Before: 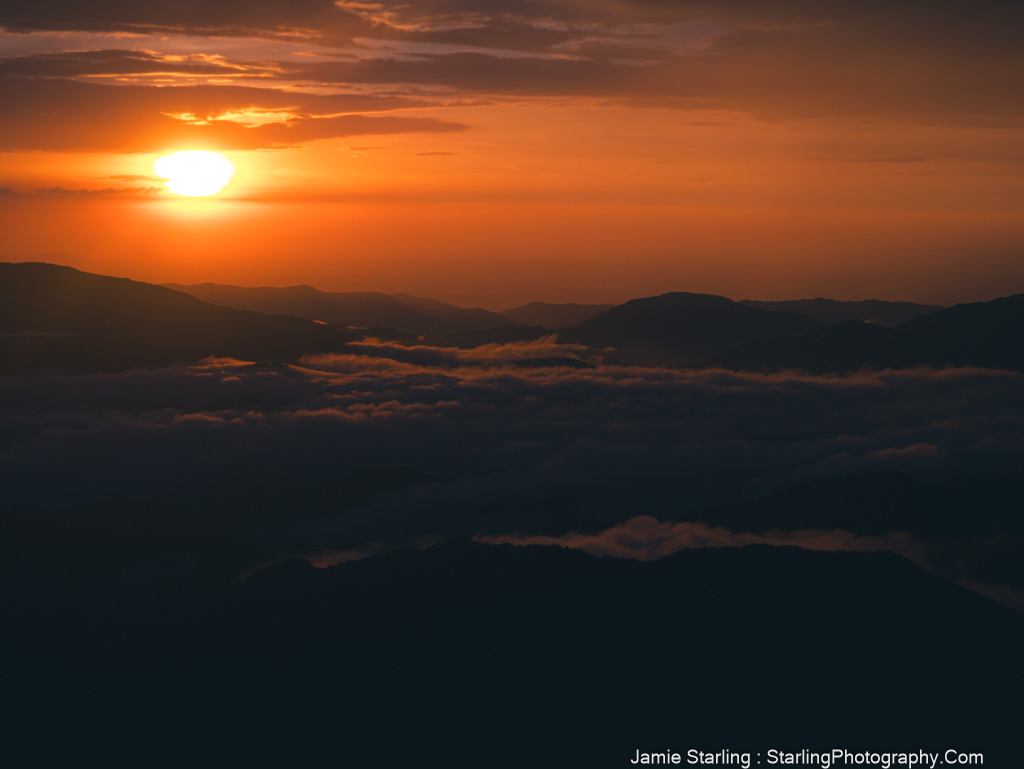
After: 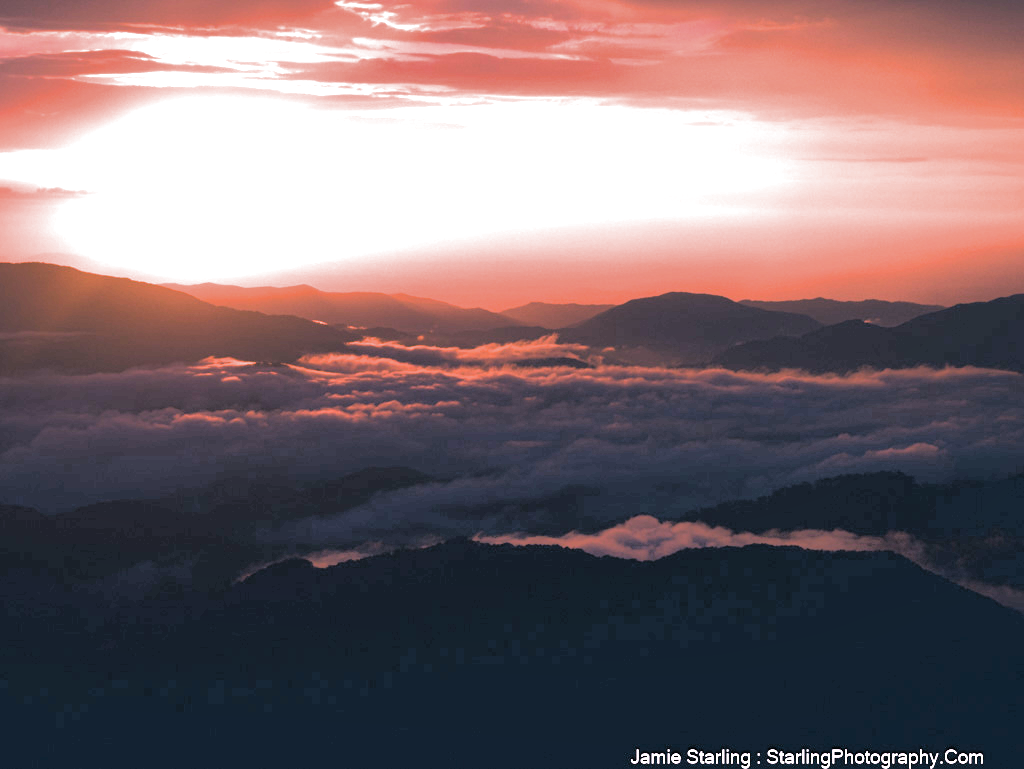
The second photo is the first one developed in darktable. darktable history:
exposure: black level correction 0, exposure 1.1 EV, compensate exposure bias true, compensate highlight preservation false
white balance: red 1.188, blue 1.11
filmic rgb: black relative exposure -3.57 EV, white relative exposure 2.29 EV, hardness 3.41
shadows and highlights: on, module defaults
